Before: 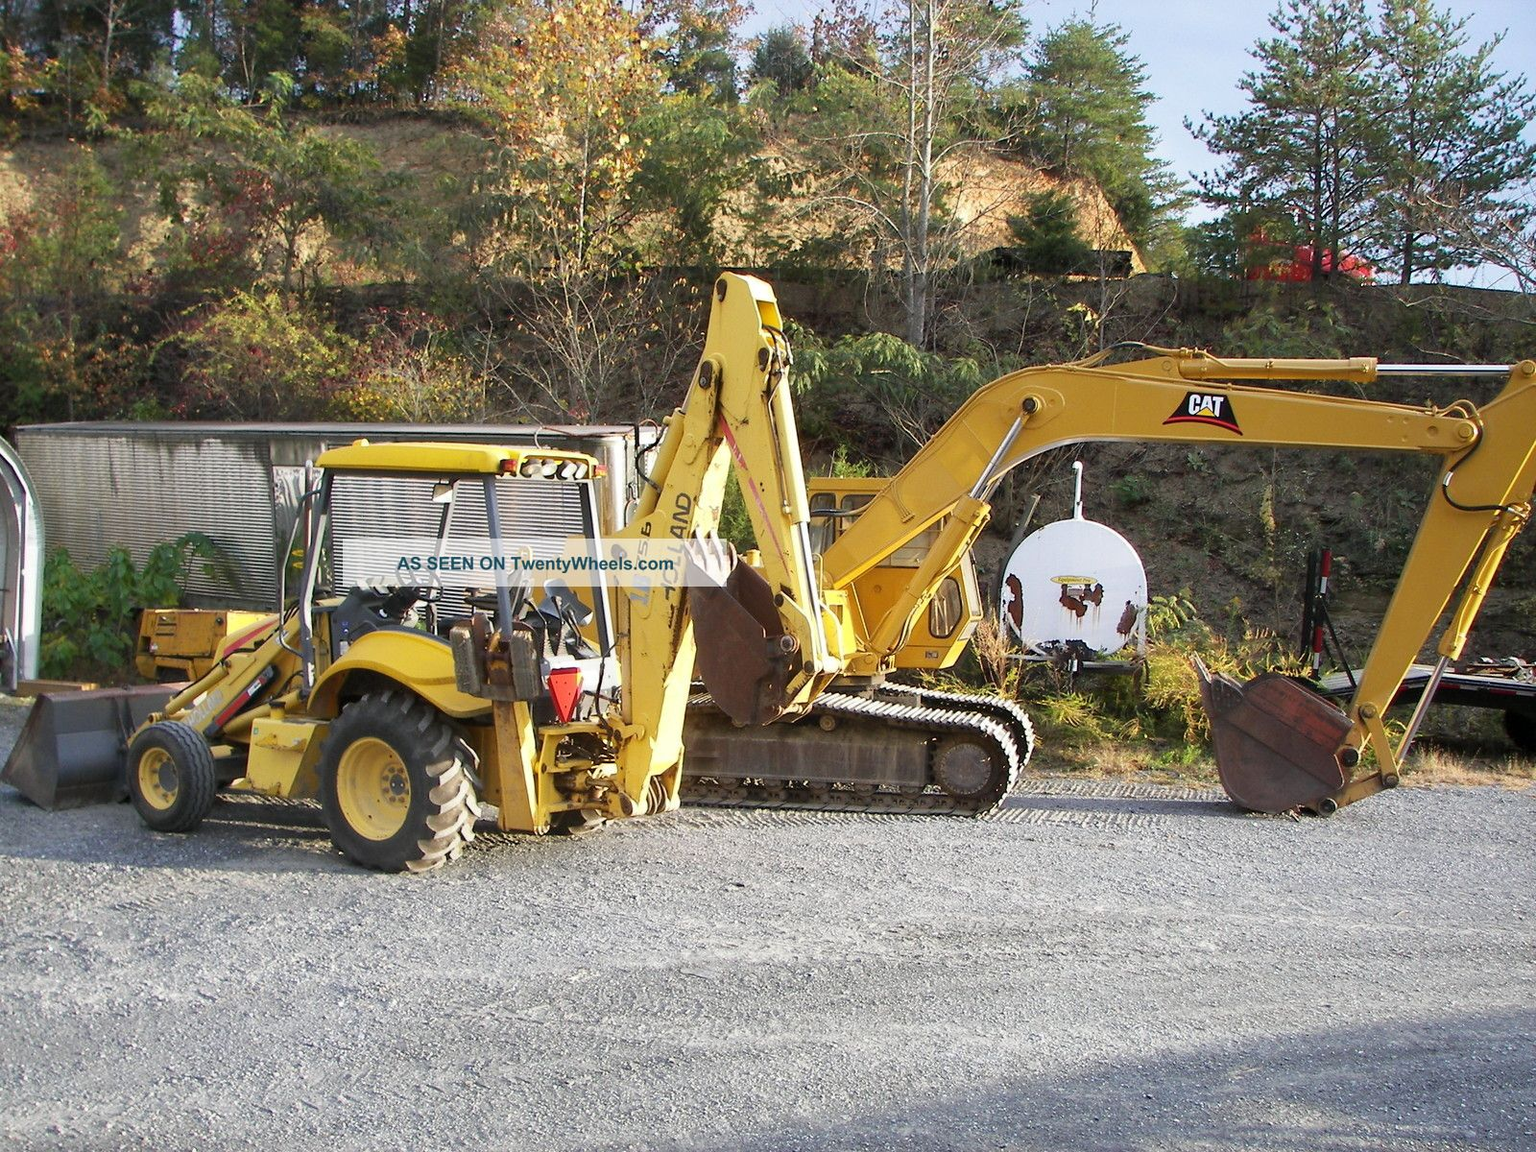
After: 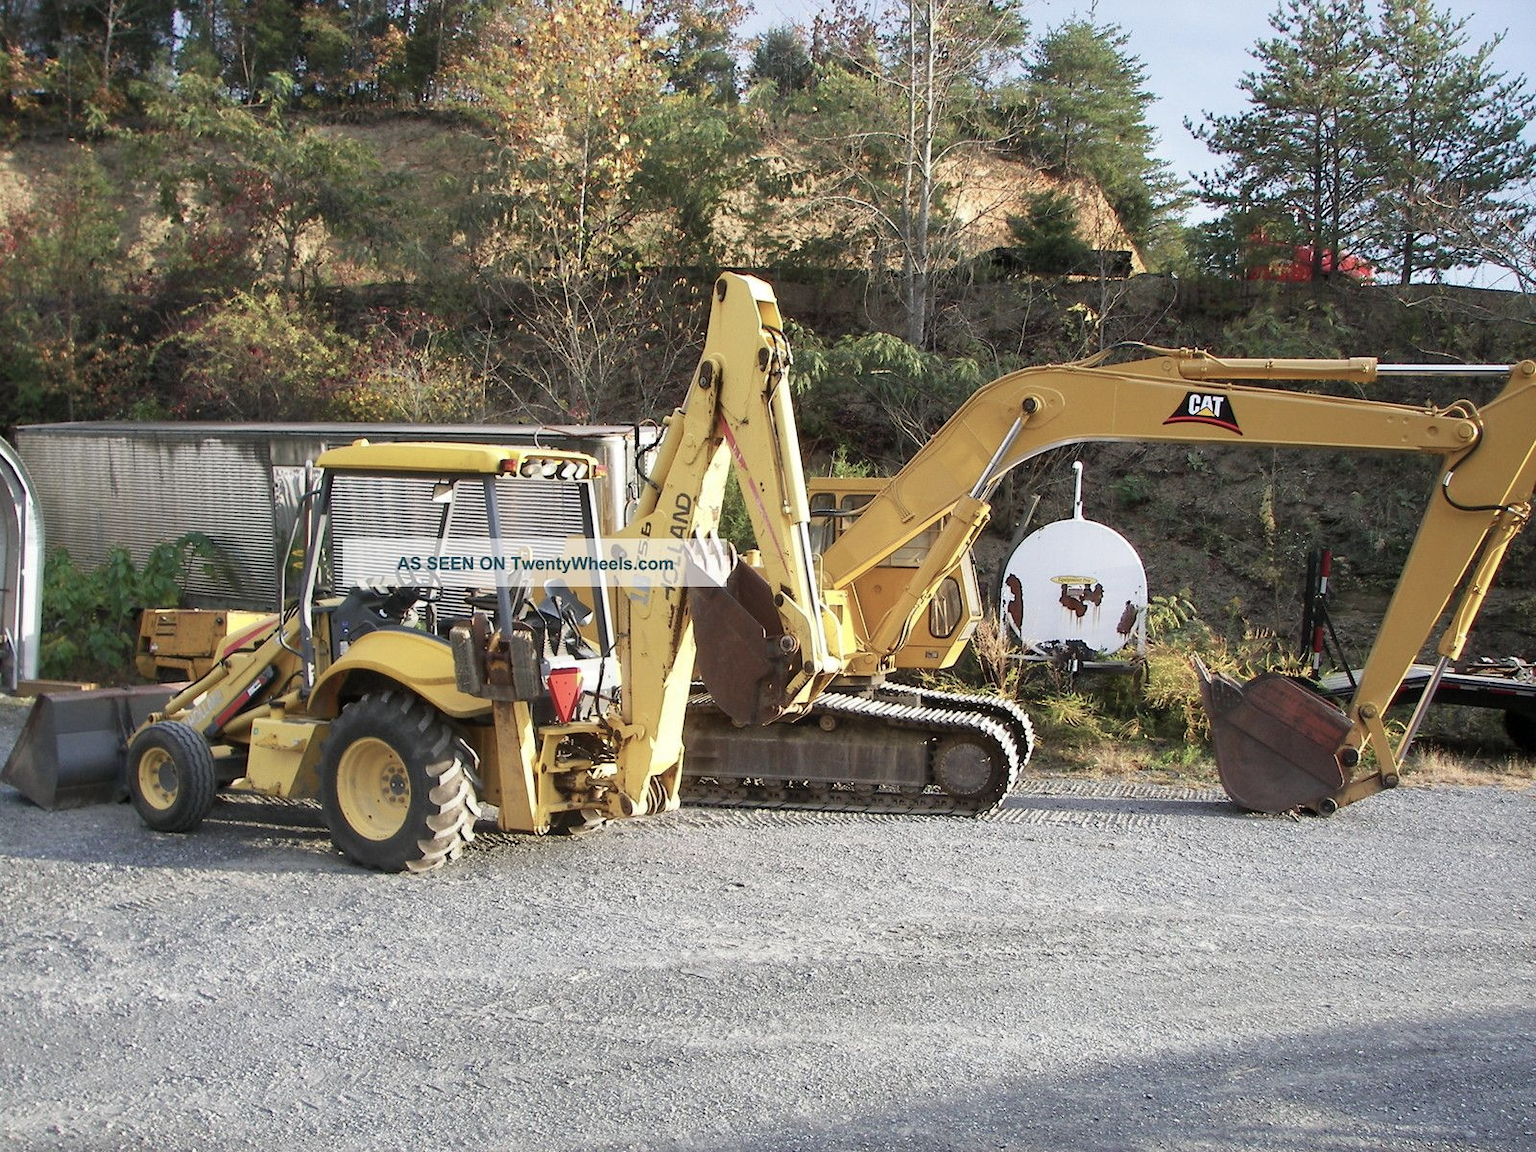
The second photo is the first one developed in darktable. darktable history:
color balance: input saturation 80.07%
